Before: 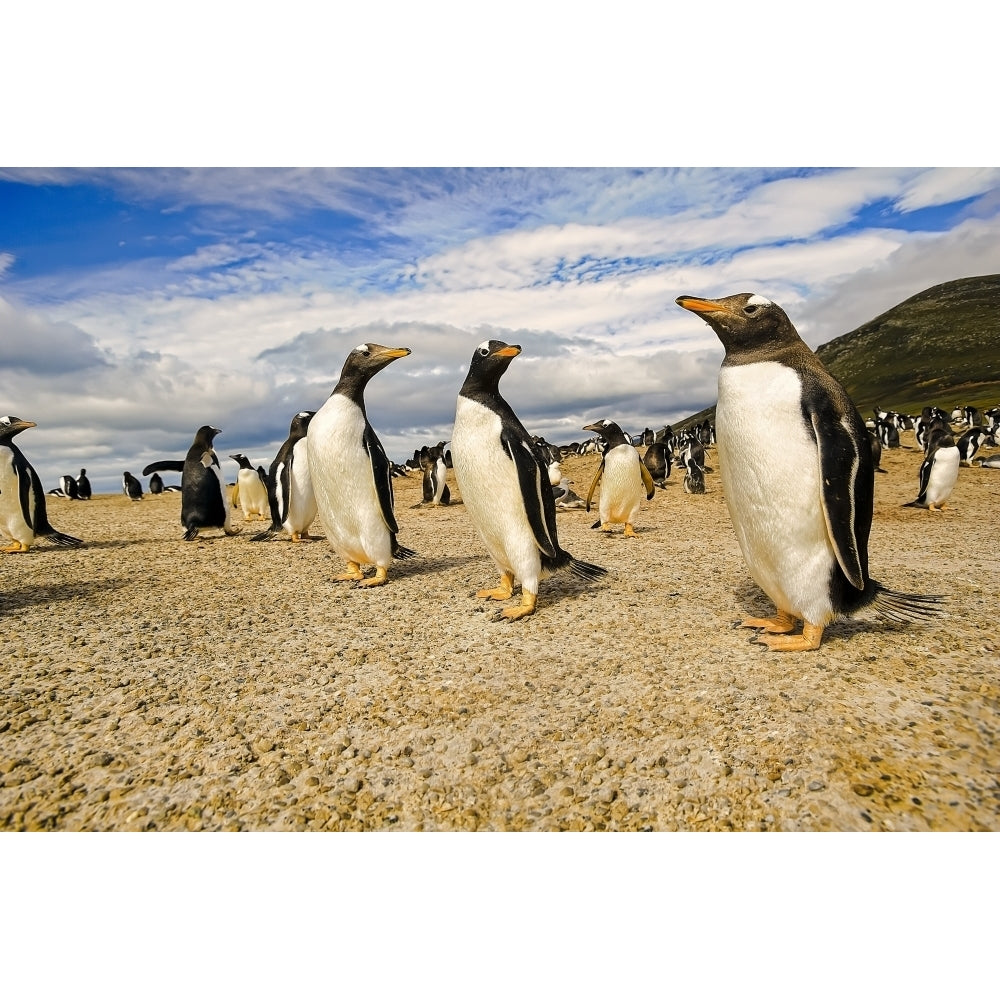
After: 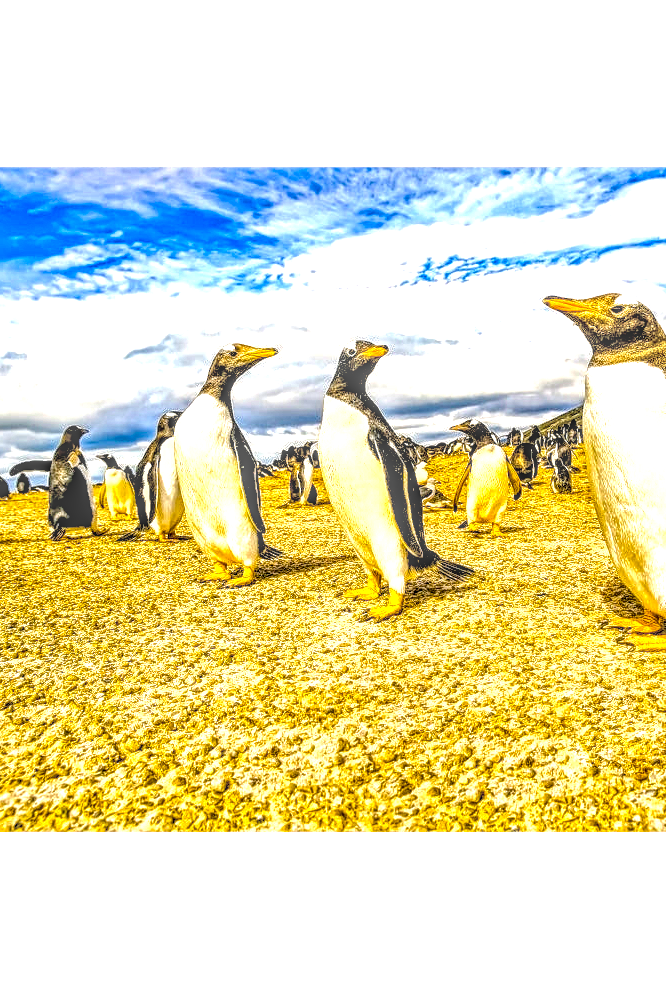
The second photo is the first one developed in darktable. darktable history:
crop and rotate: left 13.363%, right 20.024%
tone equalizer: on, module defaults
local contrast: highlights 6%, shadows 2%, detail 298%, midtone range 0.305
exposure: black level correction 0.012, exposure 0.699 EV, compensate highlight preservation false
color balance rgb: linear chroma grading › global chroma 15.362%, perceptual saturation grading › global saturation 19.378%, perceptual brilliance grading › highlights 6.909%, perceptual brilliance grading › mid-tones 16.161%, perceptual brilliance grading › shadows -5.301%, global vibrance 50.102%
